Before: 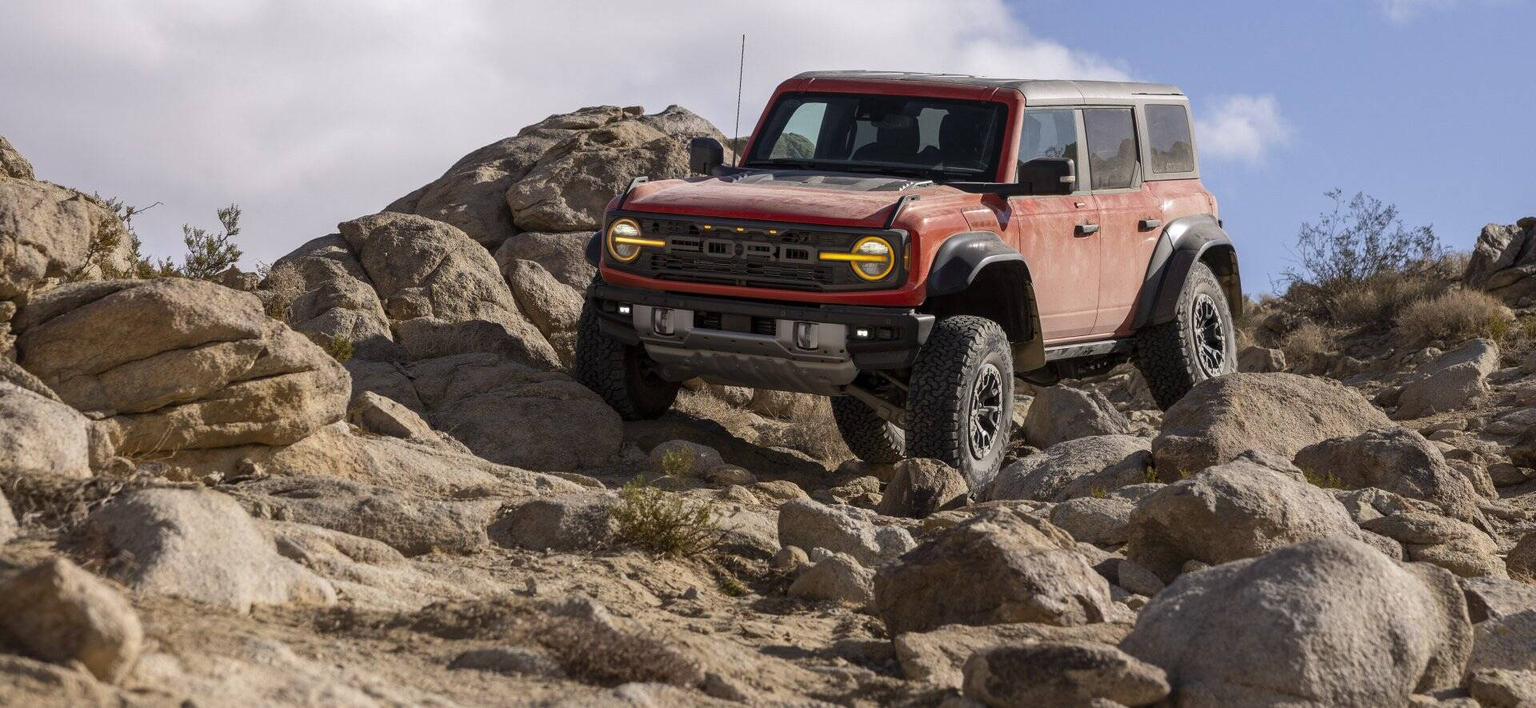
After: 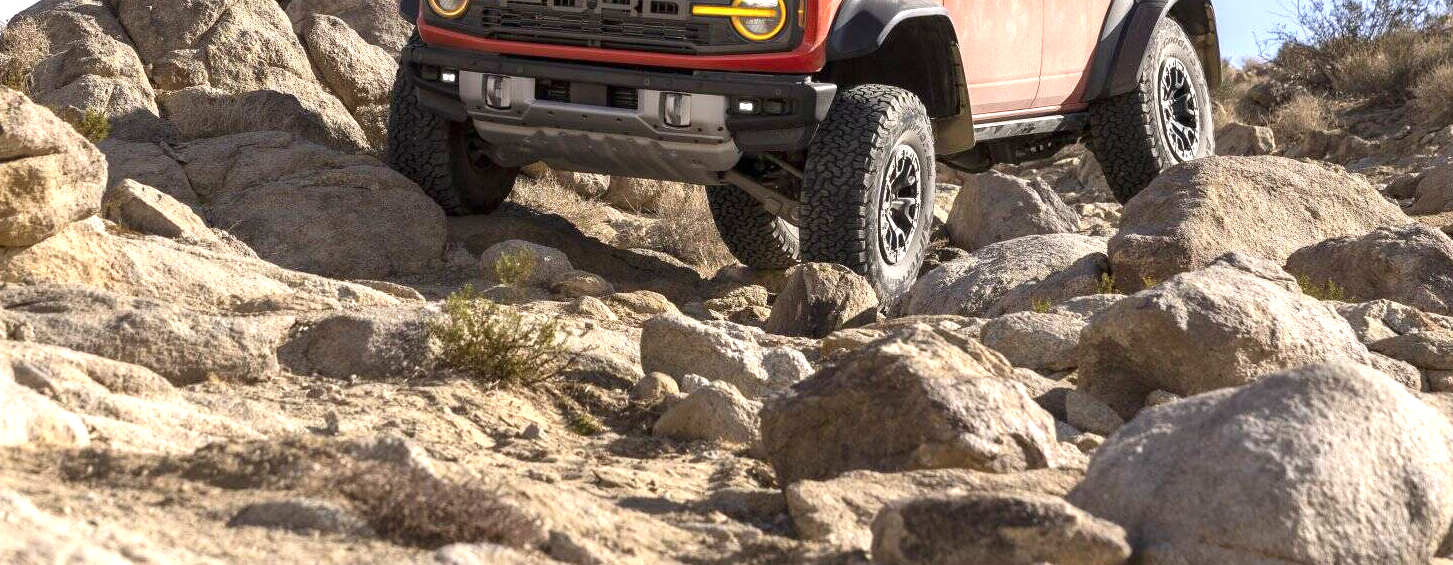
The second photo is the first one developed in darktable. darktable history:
crop and rotate: left 17.299%, top 35.115%, right 7.015%, bottom 1.024%
exposure: exposure 1.089 EV, compensate highlight preservation false
